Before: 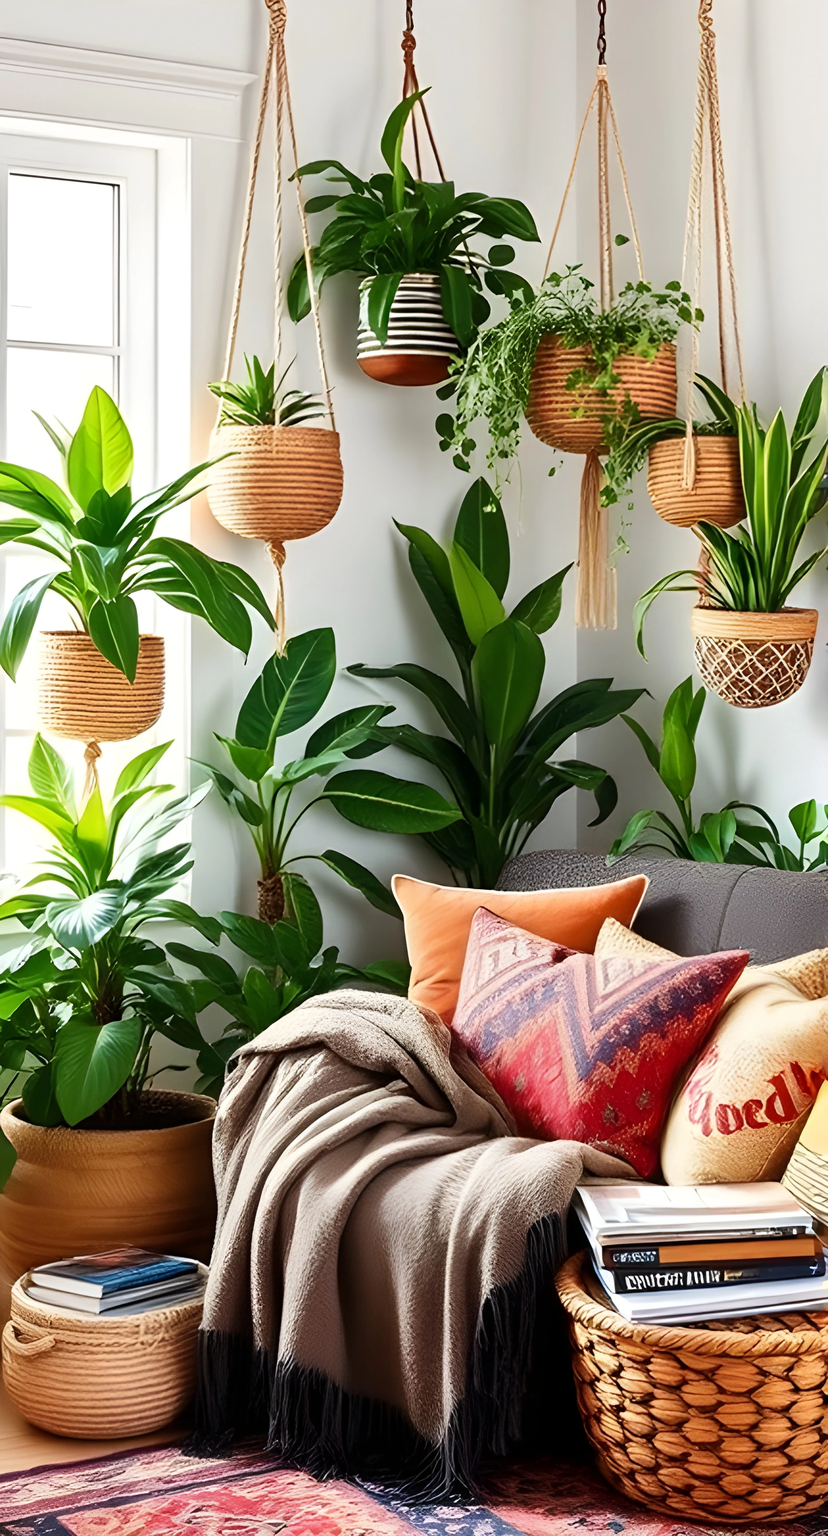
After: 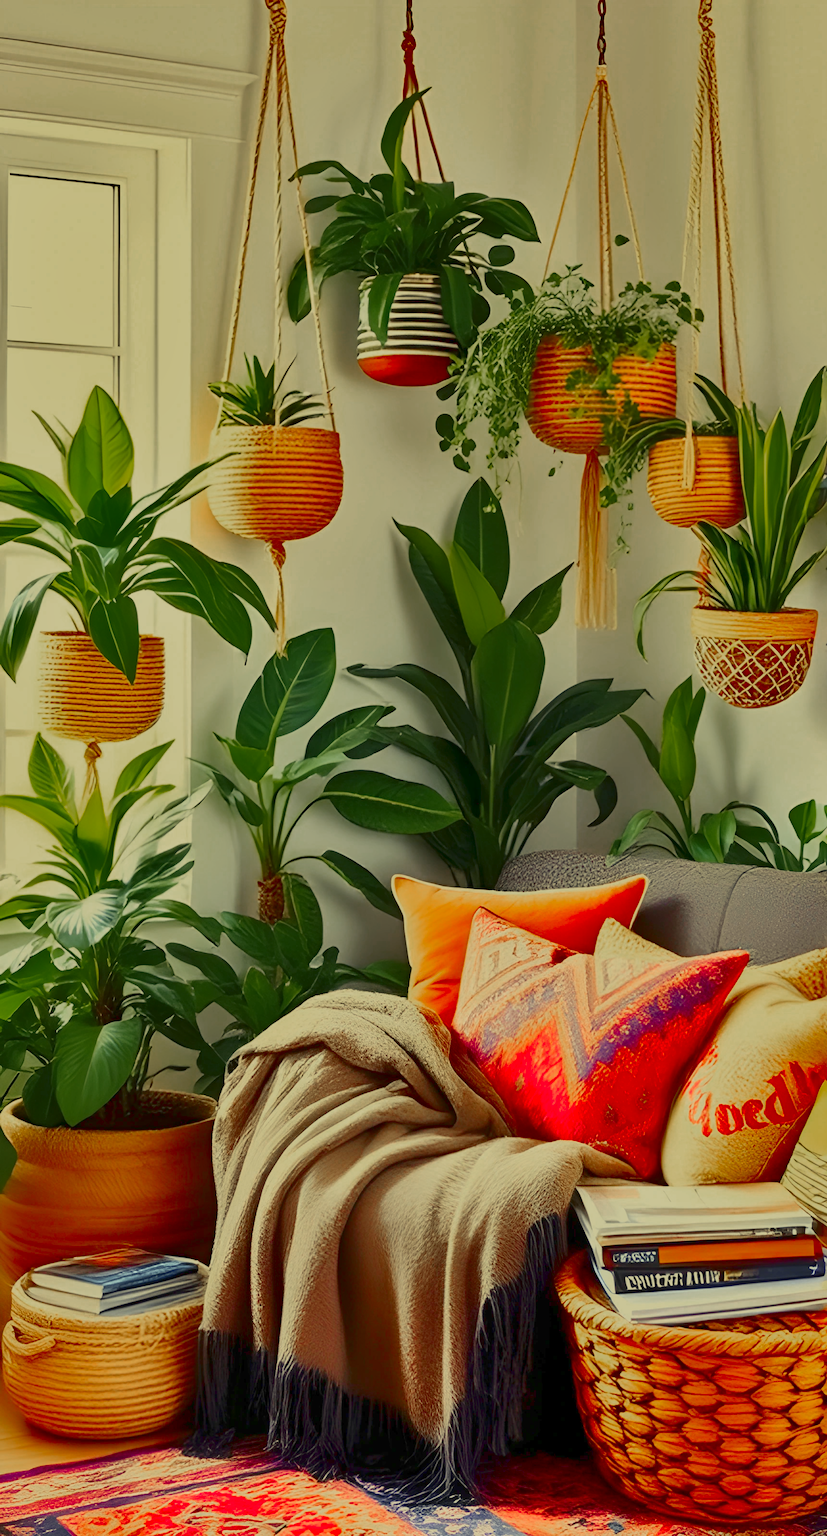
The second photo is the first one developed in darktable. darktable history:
color correction: highlights a* -5.9, highlights b* 10.93
color calibration: illuminant same as pipeline (D50), adaptation XYZ, x 0.346, y 0.357, temperature 5019.31 K, saturation algorithm version 1 (2020)
exposure: exposure 0.99 EV, compensate highlight preservation false
color zones: curves: ch0 [(0, 0.48) (0.209, 0.398) (0.305, 0.332) (0.429, 0.493) (0.571, 0.5) (0.714, 0.5) (0.857, 0.5) (1, 0.48)]; ch1 [(0, 0.736) (0.143, 0.625) (0.225, 0.371) (0.429, 0.256) (0.571, 0.241) (0.714, 0.213) (0.857, 0.48) (1, 0.736)]; ch2 [(0, 0.448) (0.143, 0.498) (0.286, 0.5) (0.429, 0.5) (0.571, 0.5) (0.714, 0.5) (0.857, 0.5) (1, 0.448)]
contrast brightness saturation: contrast 0.115, brightness -0.117, saturation 0.195
shadows and highlights: shadows 40.08, highlights -53.84, low approximation 0.01, soften with gaussian
color balance rgb: highlights gain › chroma 7.898%, highlights gain › hue 81.97°, perceptual saturation grading › global saturation -0.079%, contrast -29.481%
